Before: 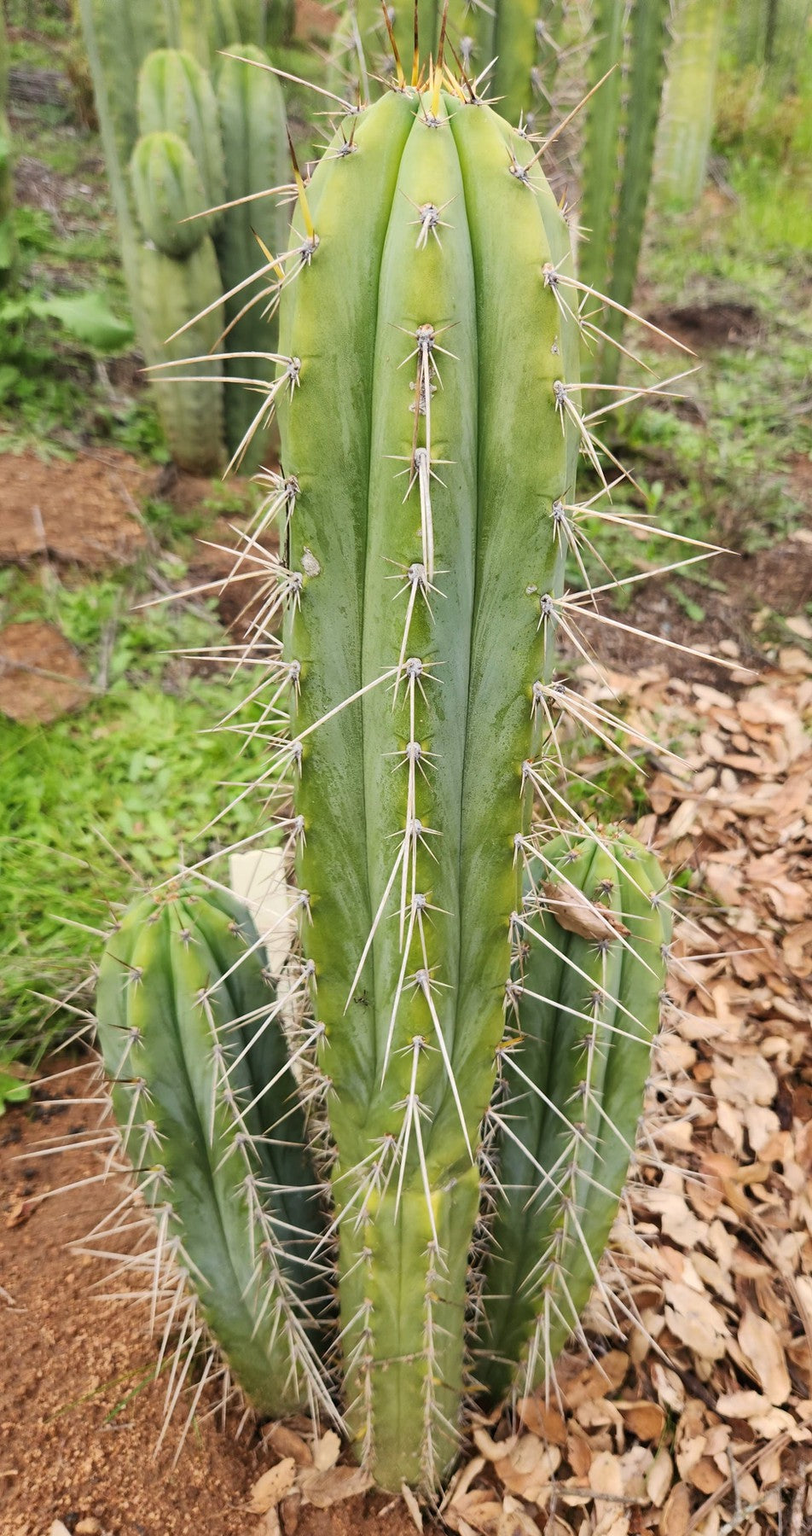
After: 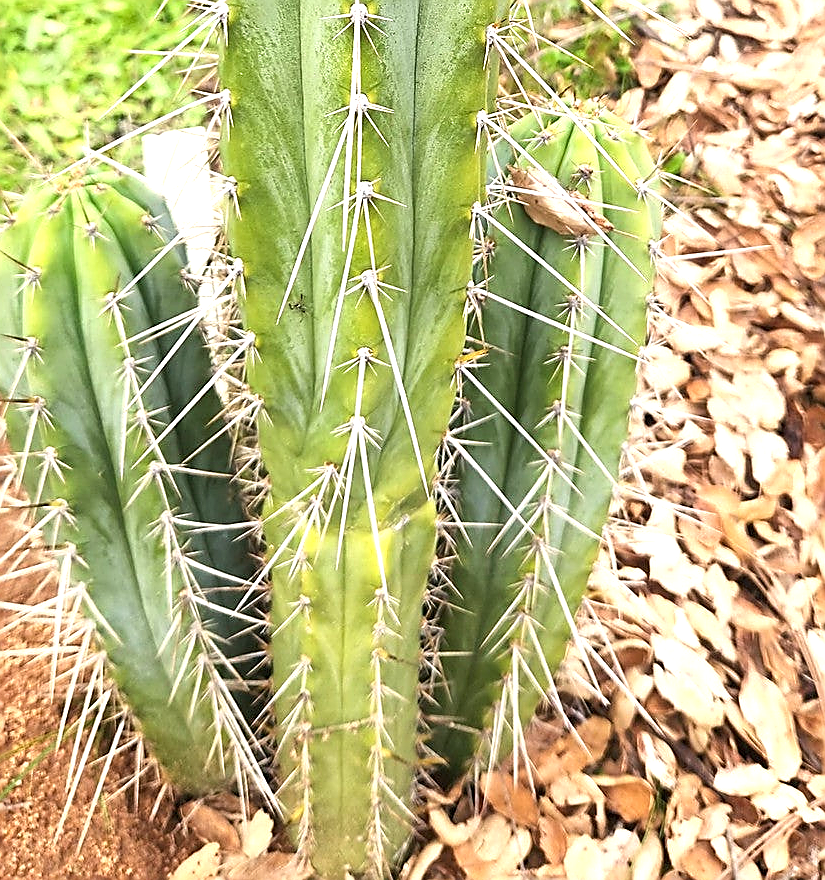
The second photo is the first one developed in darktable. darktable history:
exposure: exposure 1 EV, compensate highlight preservation false
sharpen: radius 1.4, amount 1.25, threshold 0.7
crop and rotate: left 13.306%, top 48.129%, bottom 2.928%
